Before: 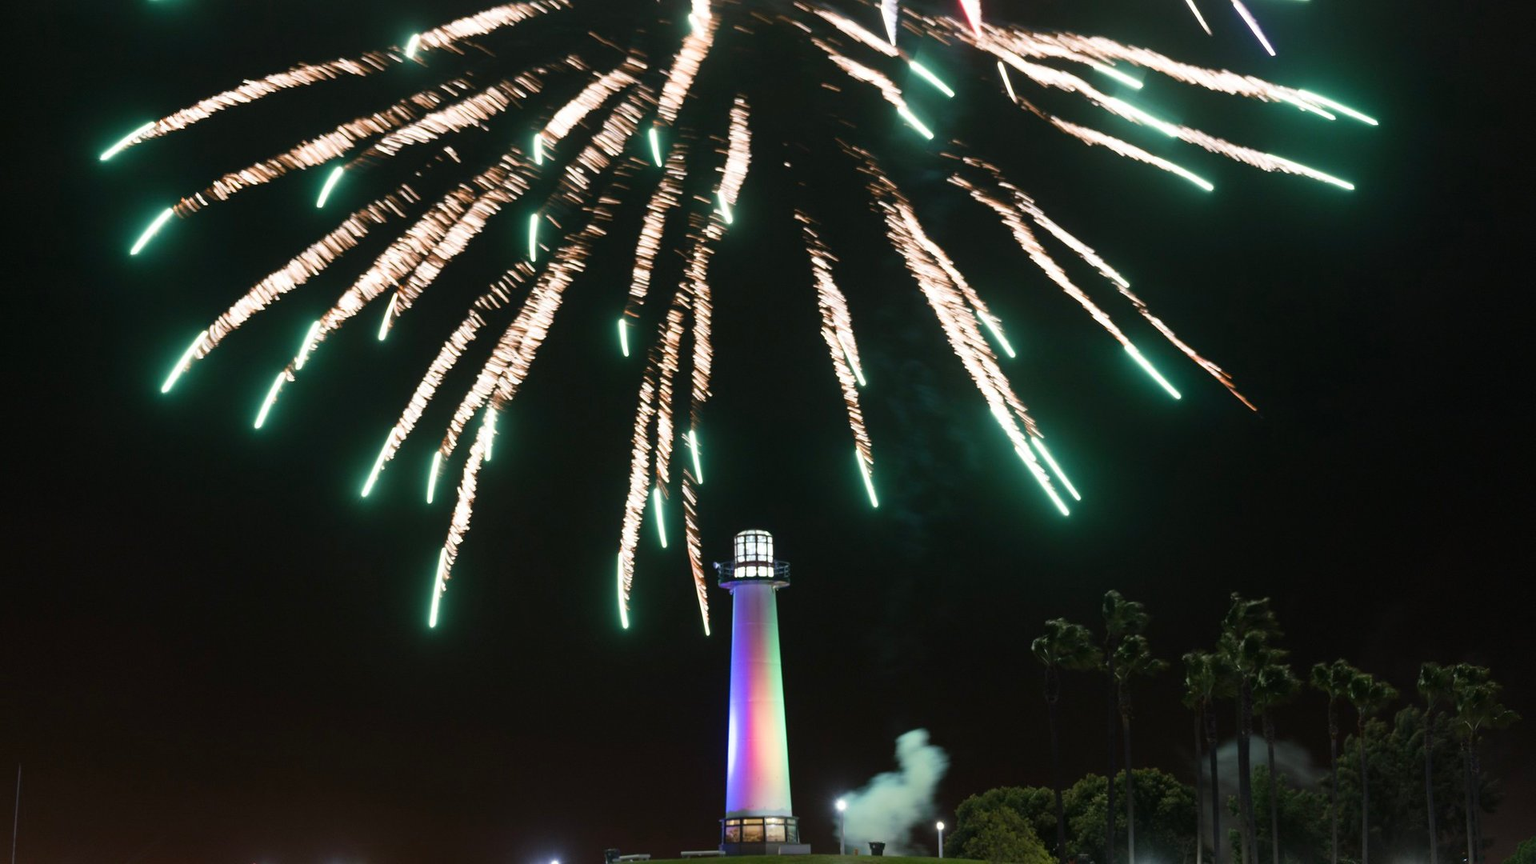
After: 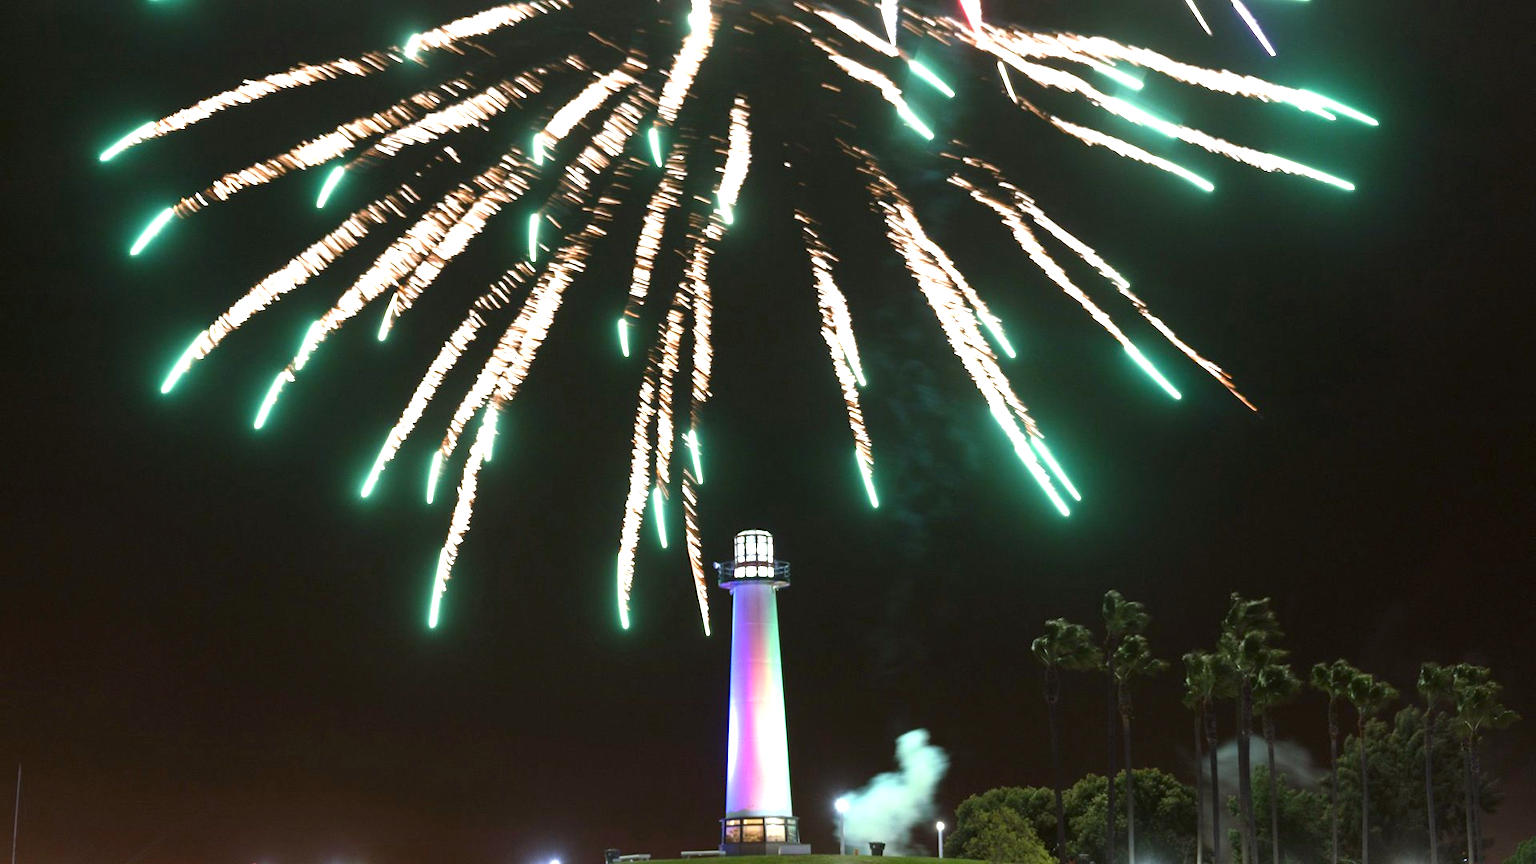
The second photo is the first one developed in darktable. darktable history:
color correction: highlights a* -2.92, highlights b* -2.45, shadows a* 2.55, shadows b* 2.86
exposure: exposure 1.094 EV, compensate exposure bias true, compensate highlight preservation false
